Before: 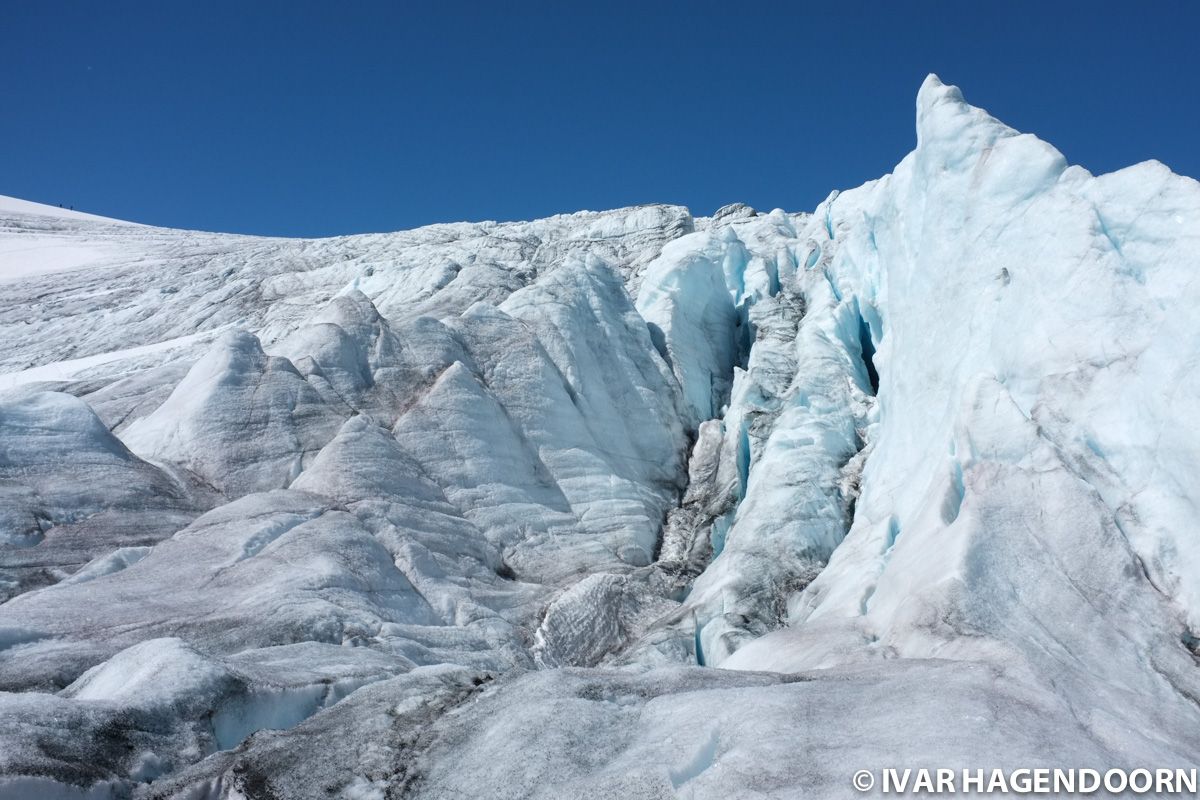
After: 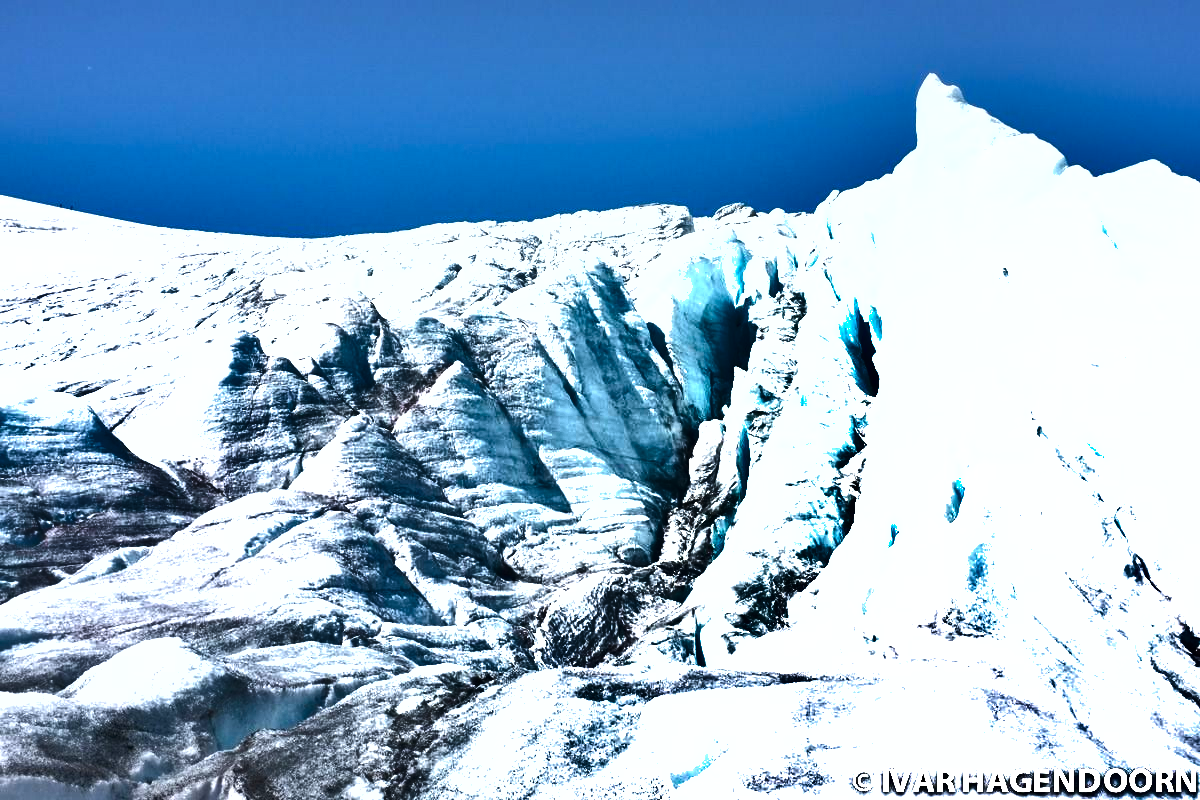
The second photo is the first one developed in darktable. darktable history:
shadows and highlights: shadows 20.92, highlights -82.98, soften with gaussian
exposure: black level correction 0, exposure 1.4 EV, compensate highlight preservation false
